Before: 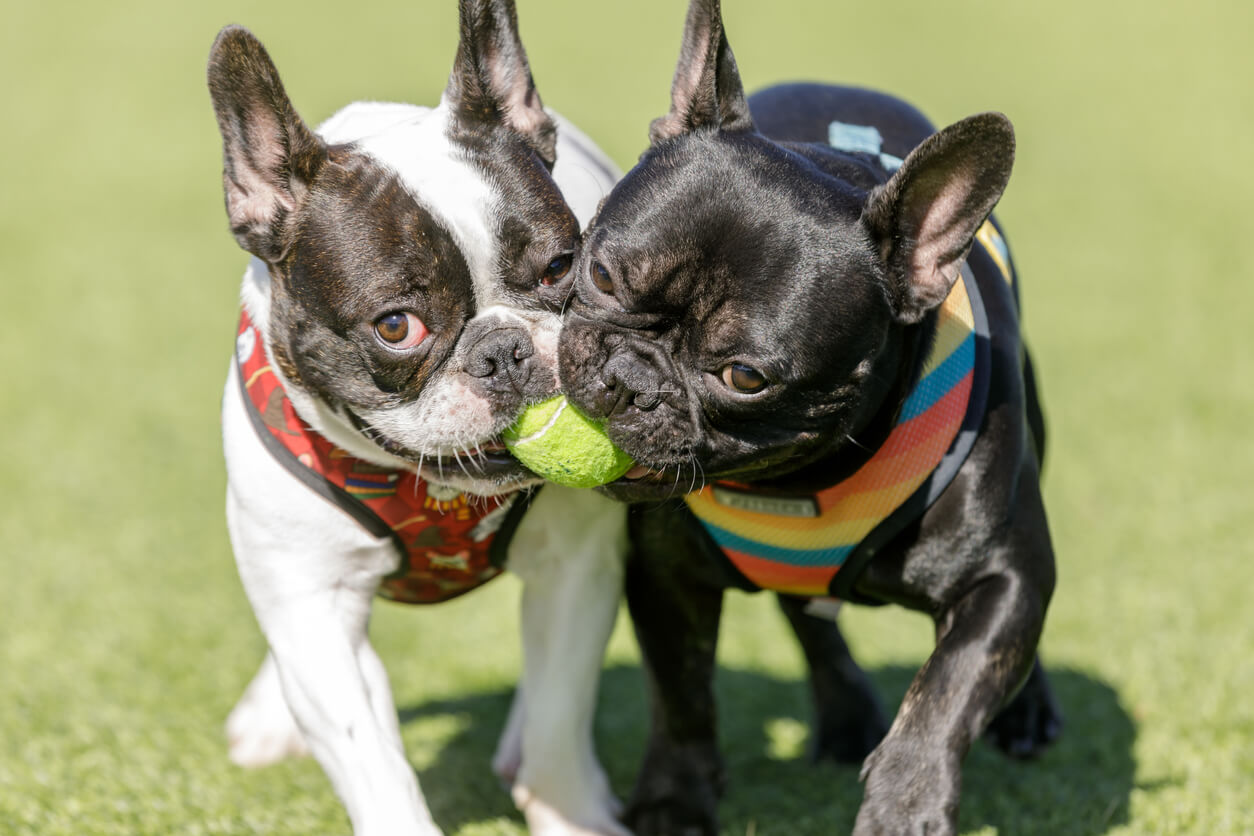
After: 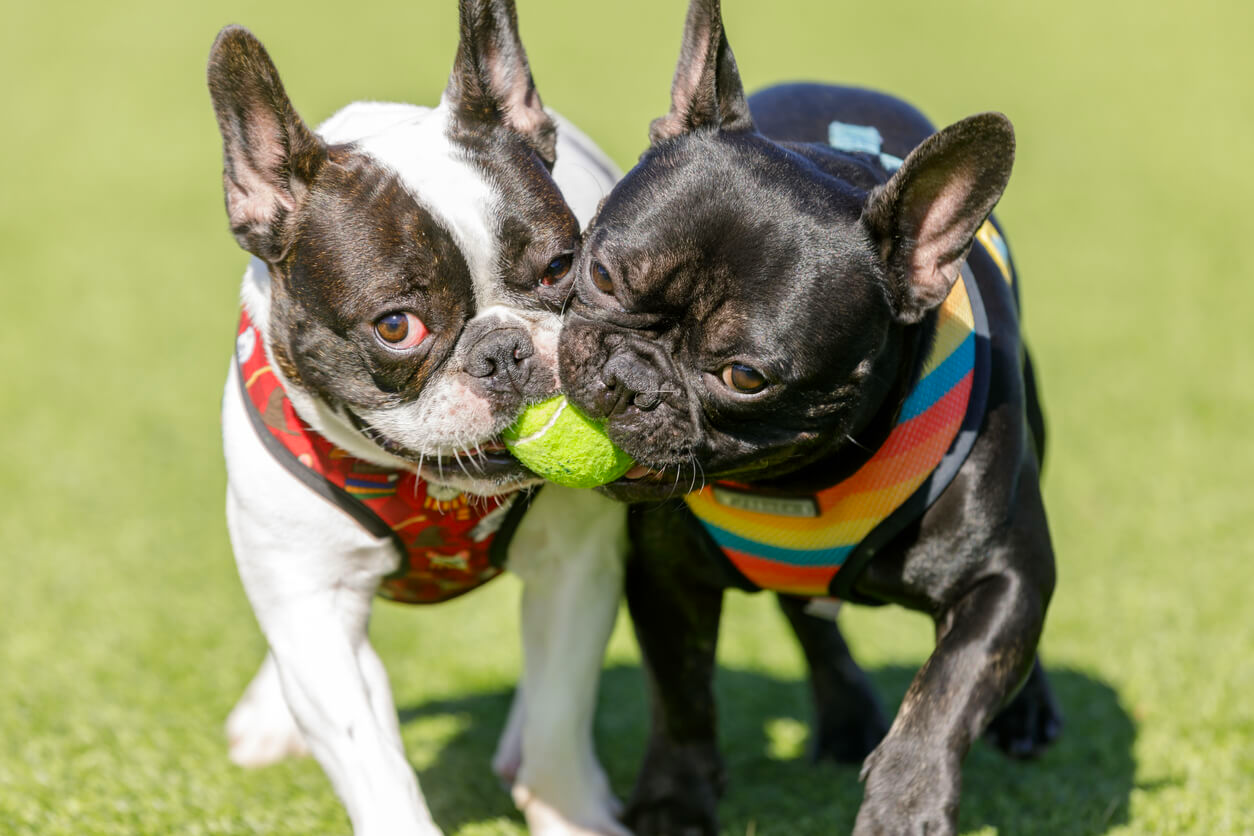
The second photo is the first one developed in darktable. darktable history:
color correction: highlights b* -0.048, saturation 1.26
